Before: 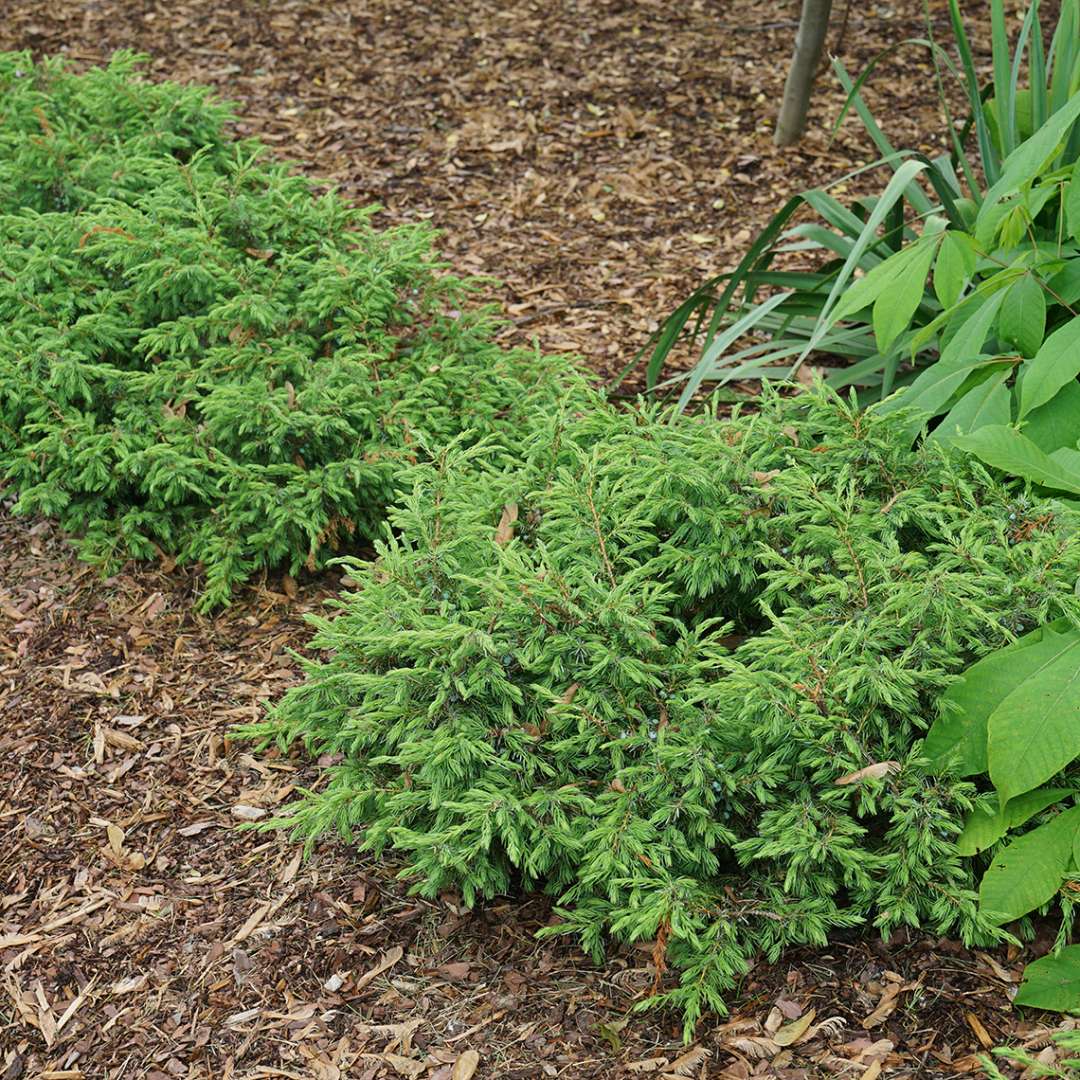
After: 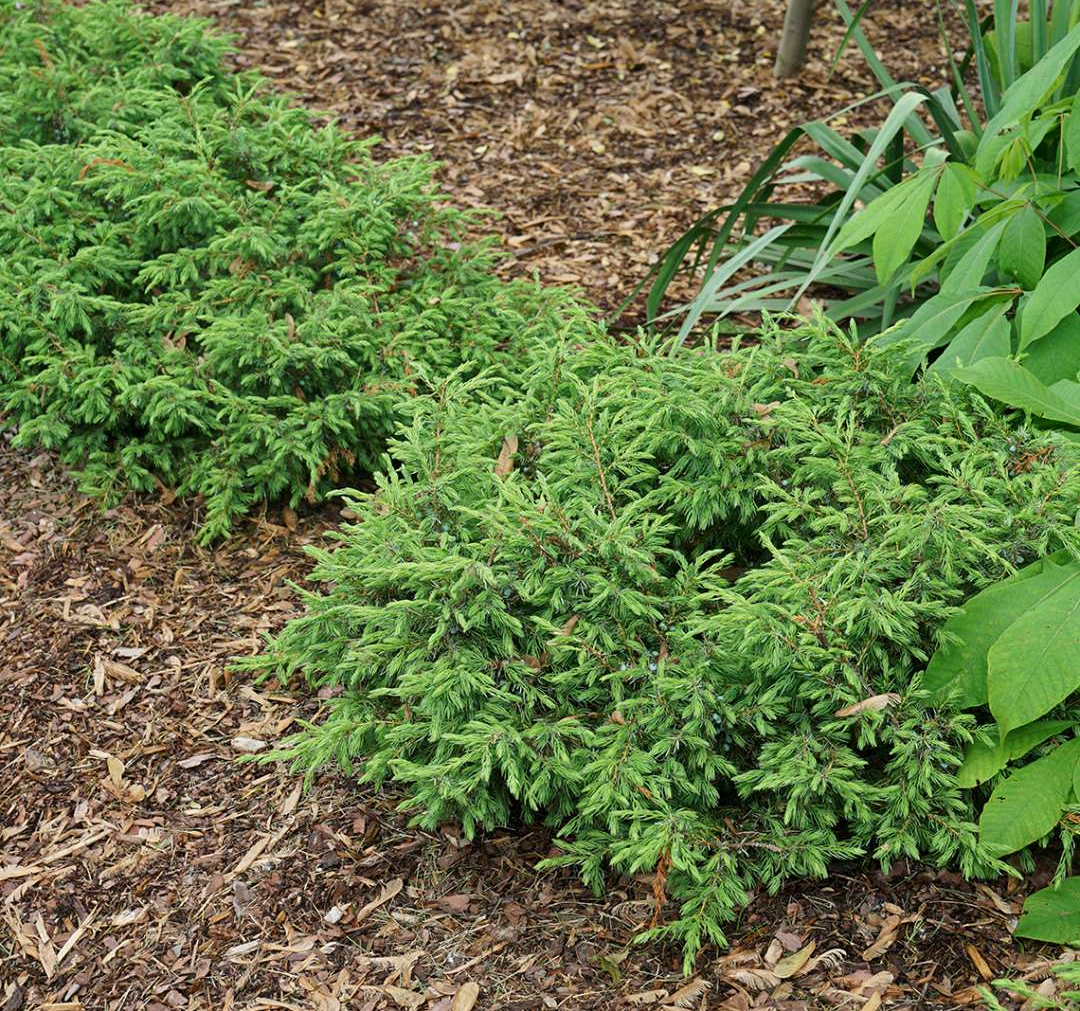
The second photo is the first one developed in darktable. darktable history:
local contrast: mode bilateral grid, contrast 21, coarseness 50, detail 119%, midtone range 0.2
crop and rotate: top 6.361%
